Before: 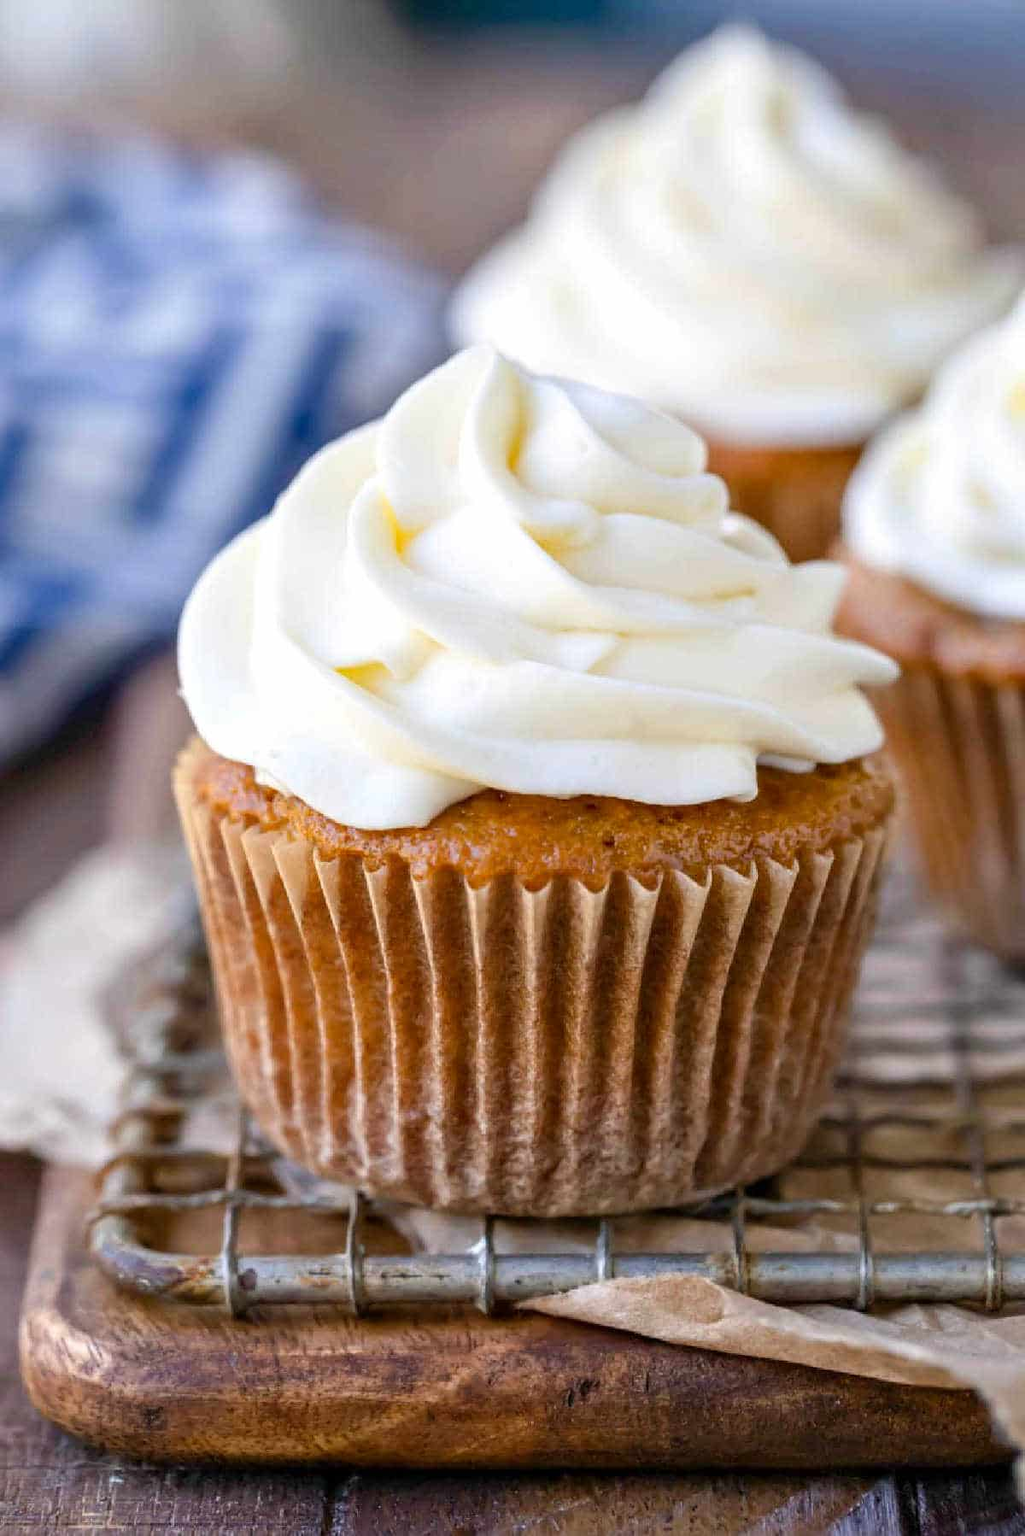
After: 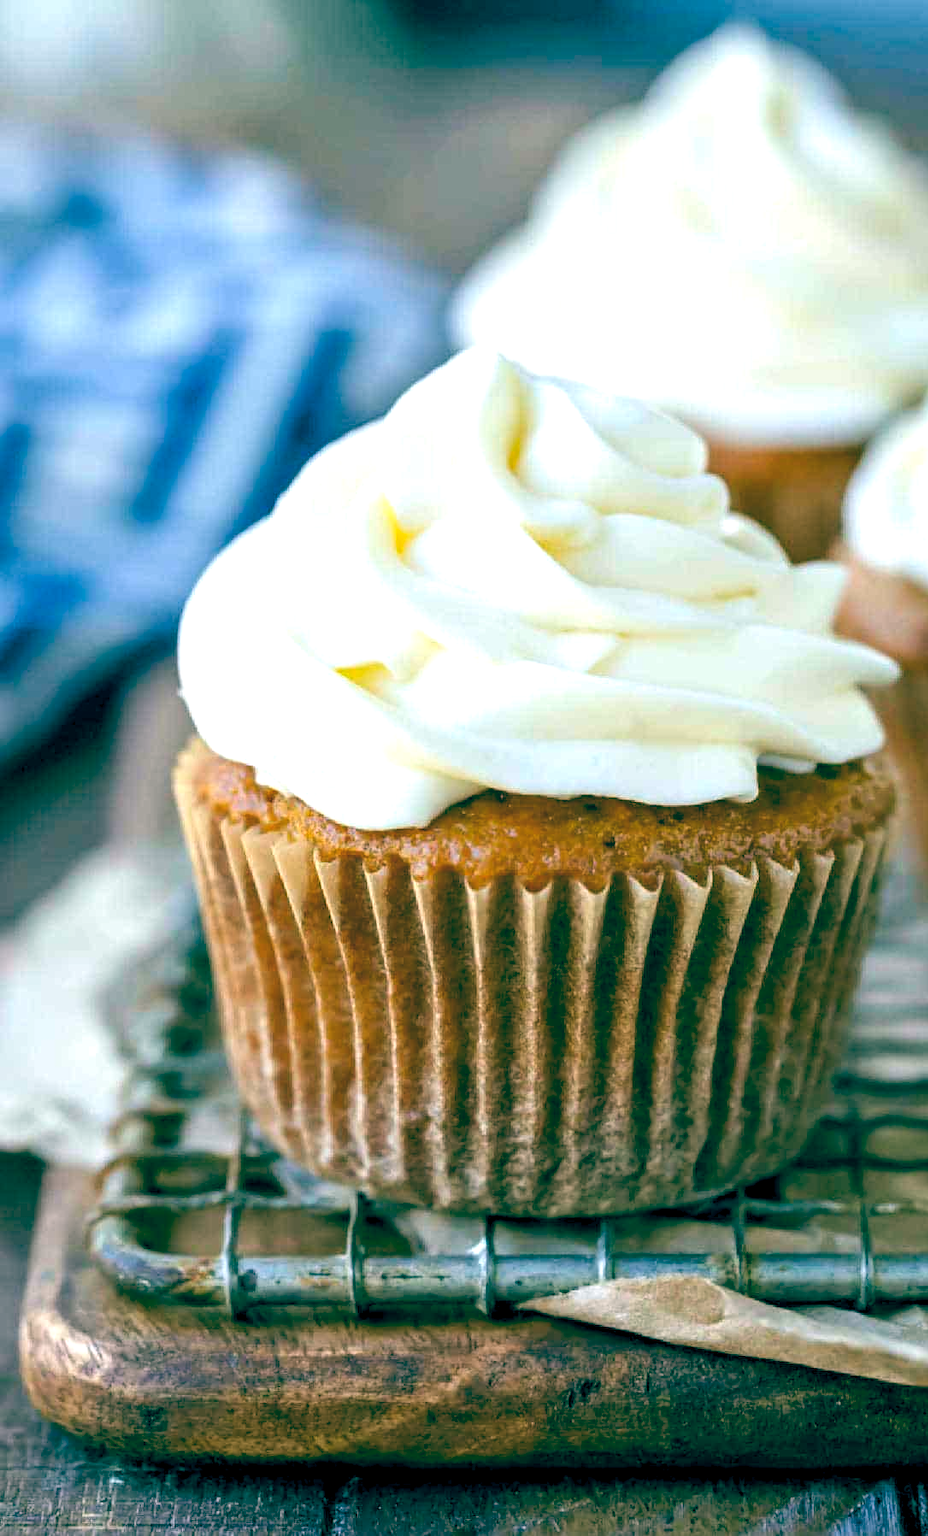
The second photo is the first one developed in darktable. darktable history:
color balance rgb: global offset › luminance -0.547%, global offset › chroma 0.903%, global offset › hue 173.35°, perceptual saturation grading › global saturation 0.426%, perceptual brilliance grading › highlights 9.212%, perceptual brilliance grading › mid-tones 4.712%, global vibrance 21.109%
crop: right 9.491%, bottom 0.033%
velvia: strength 9.64%
